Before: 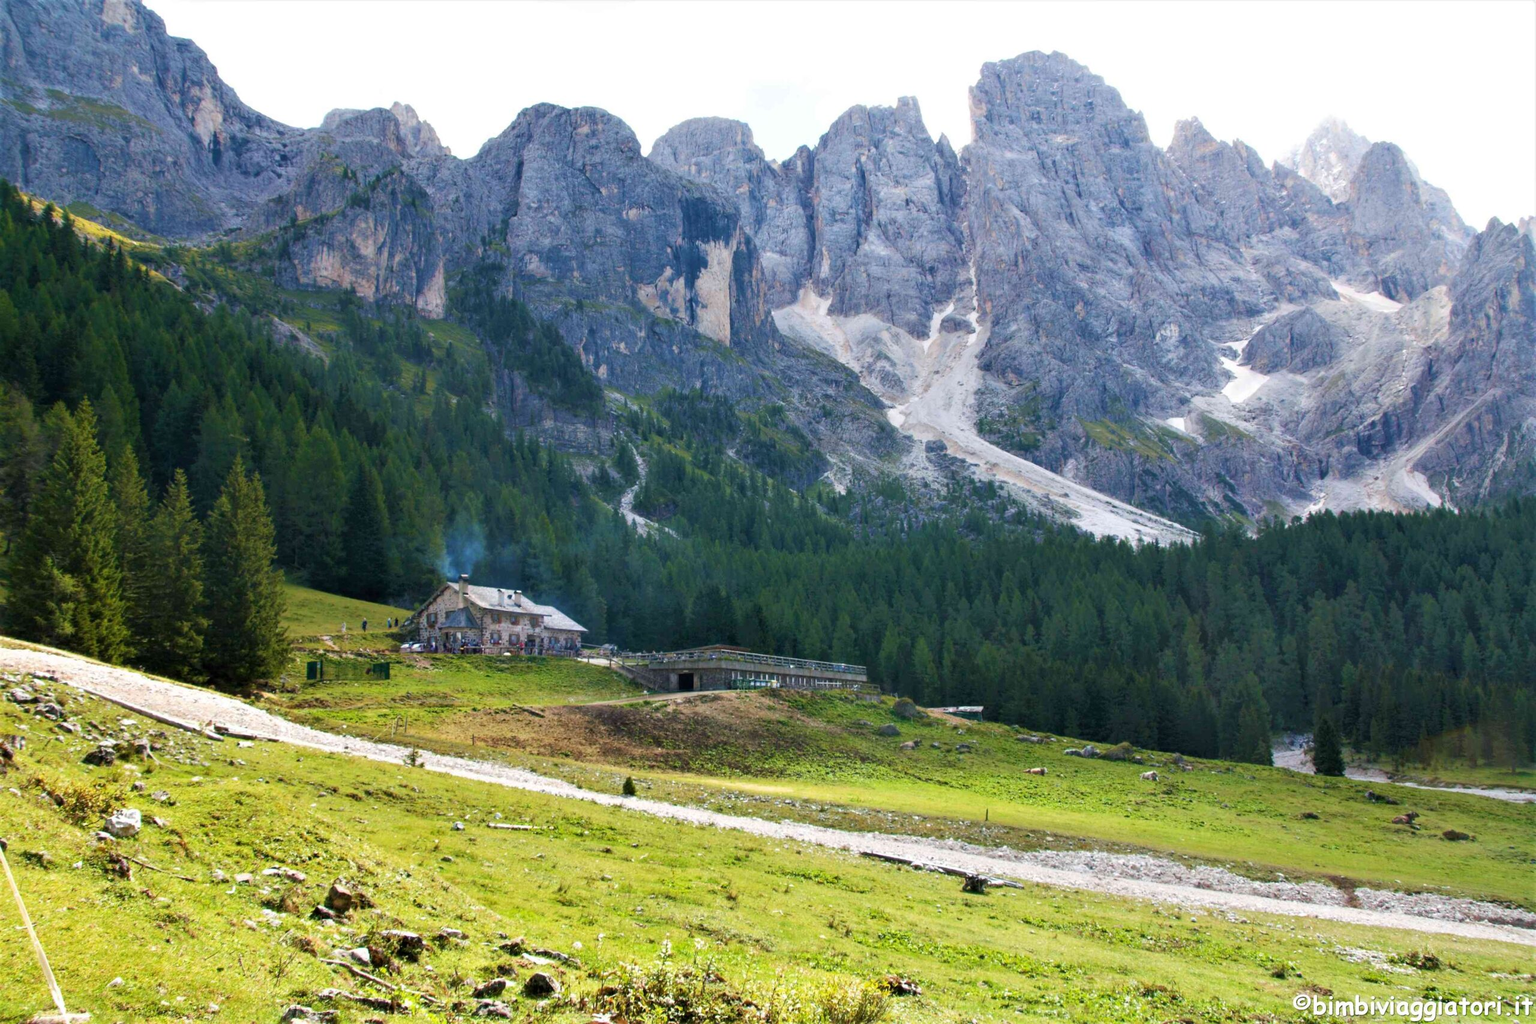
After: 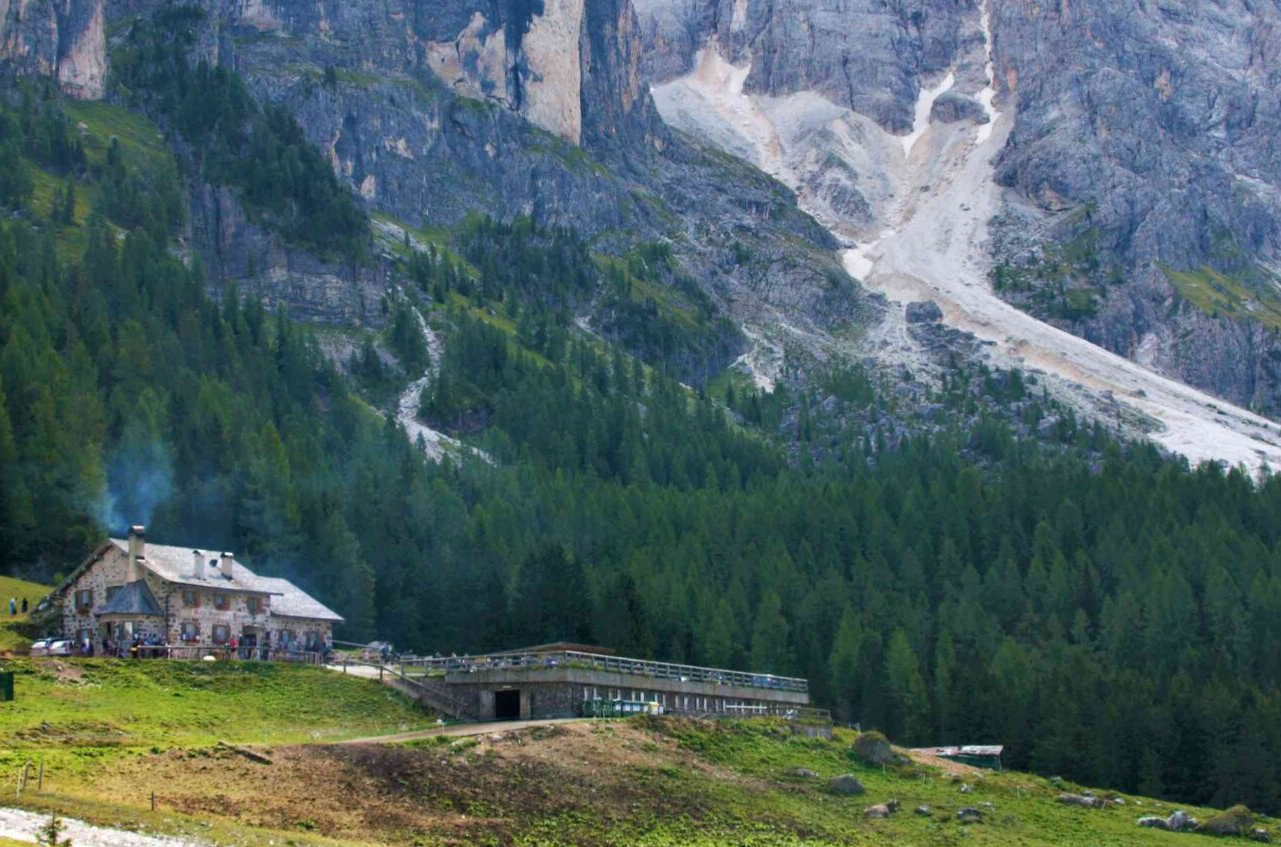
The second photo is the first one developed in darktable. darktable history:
crop: left 24.856%, top 25.344%, right 25.072%, bottom 25.006%
